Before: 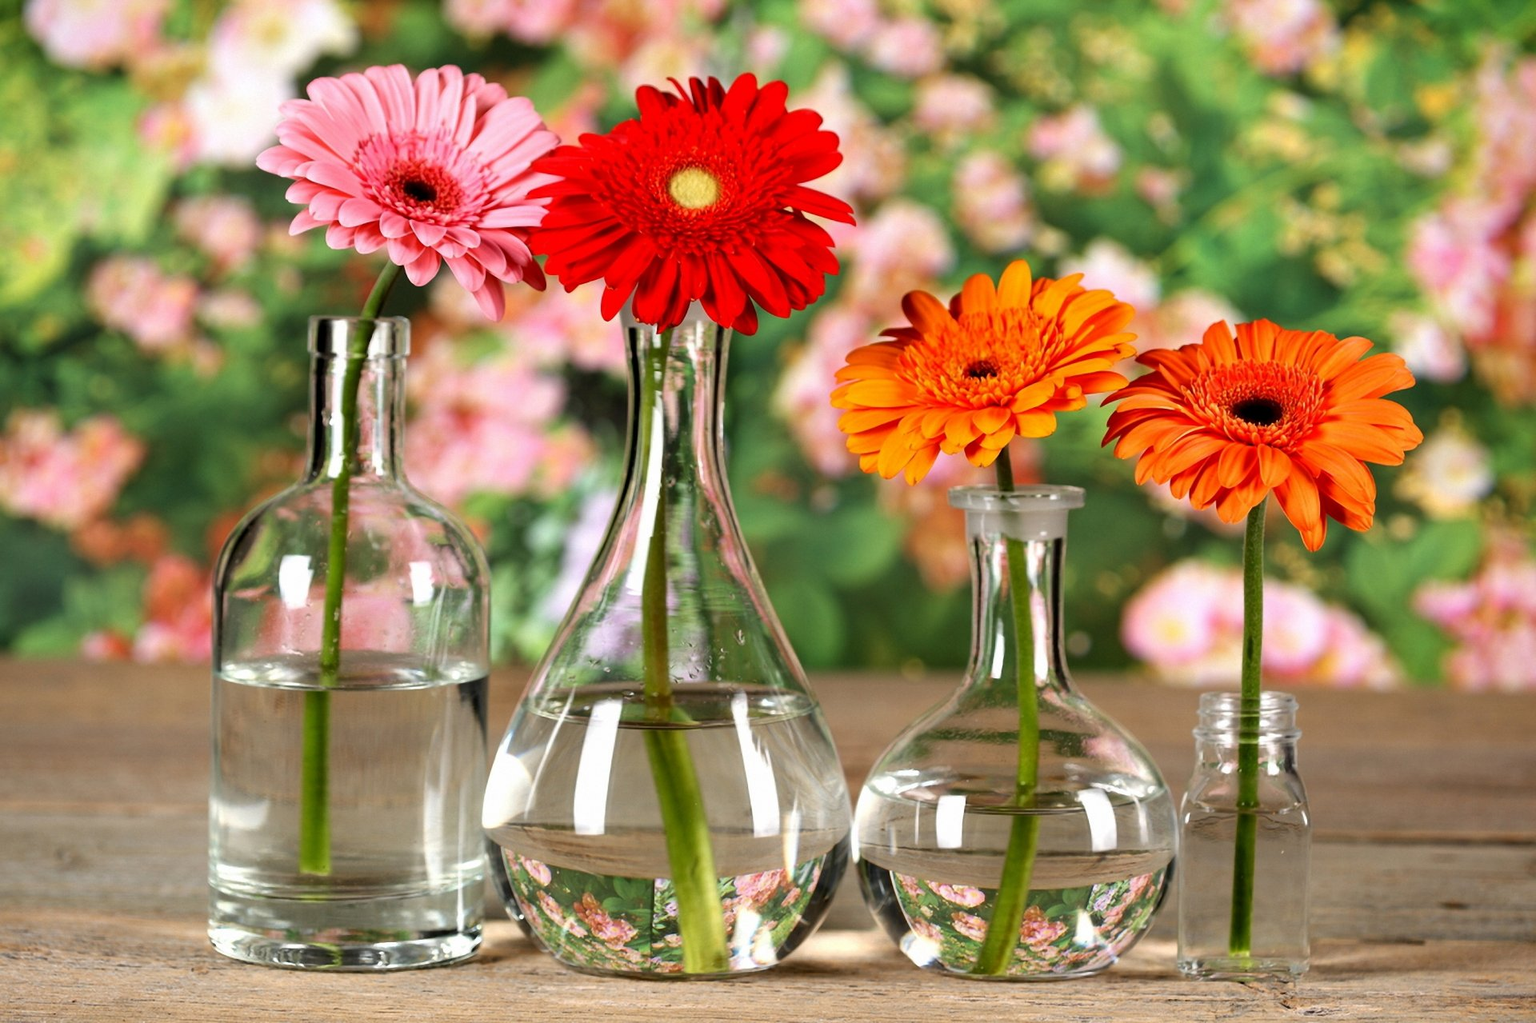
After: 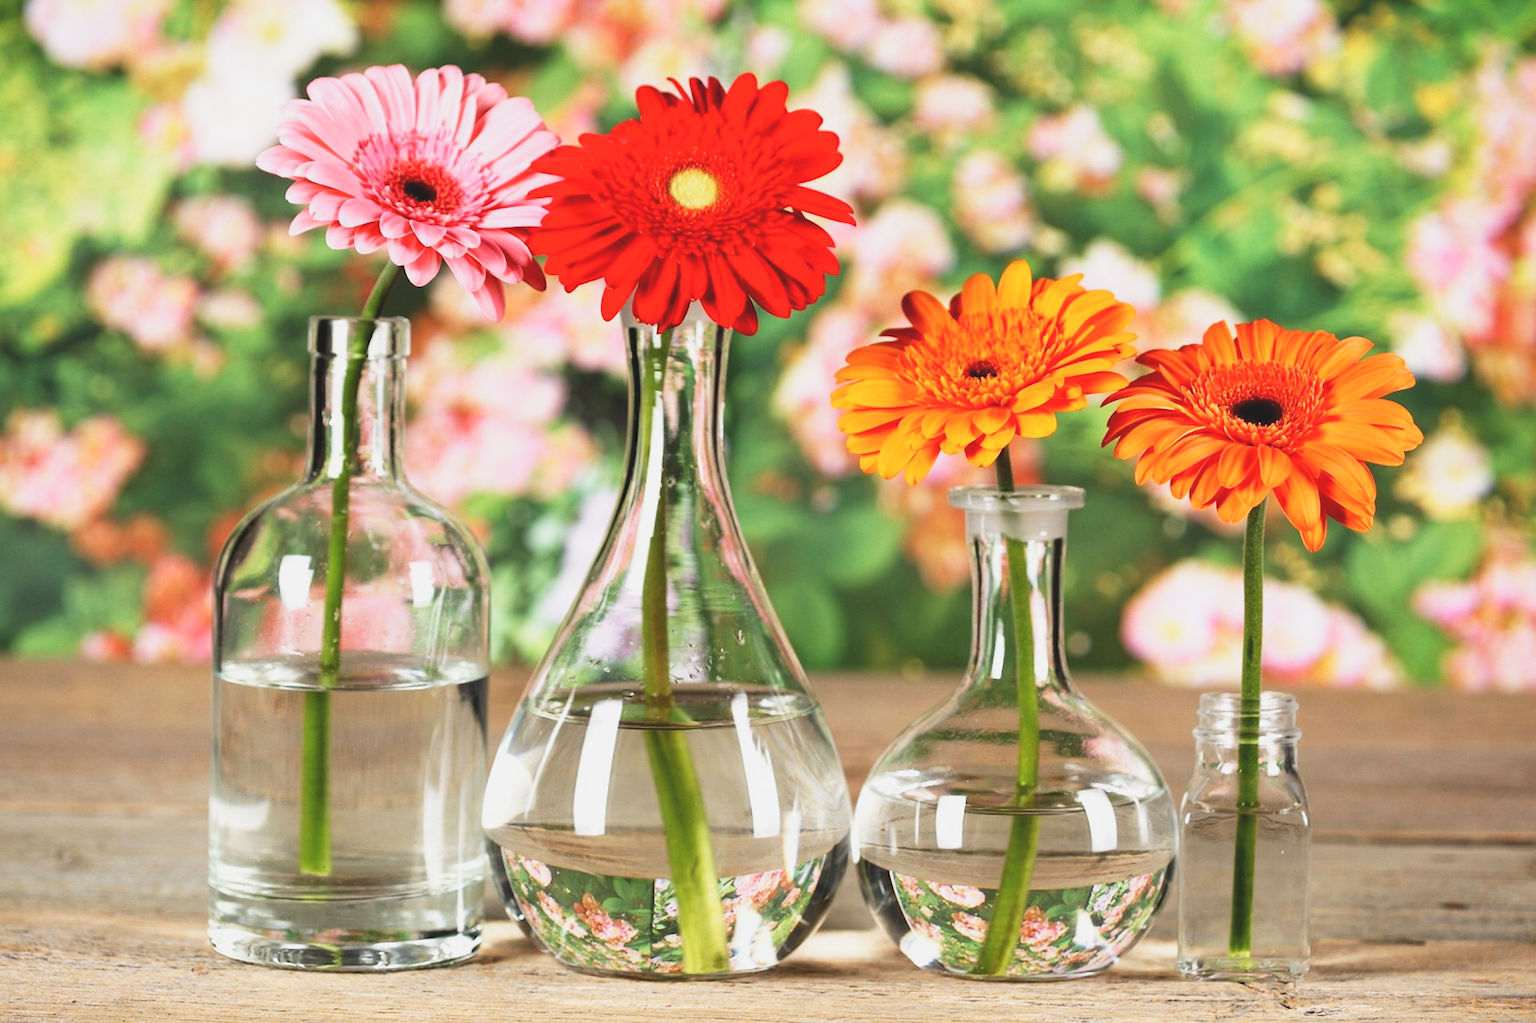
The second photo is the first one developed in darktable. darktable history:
exposure: black level correction -0.008, exposure 0.068 EV, compensate highlight preservation false
base curve: curves: ch0 [(0, 0) (0.088, 0.125) (0.176, 0.251) (0.354, 0.501) (0.613, 0.749) (1, 0.877)], preserve colors none
